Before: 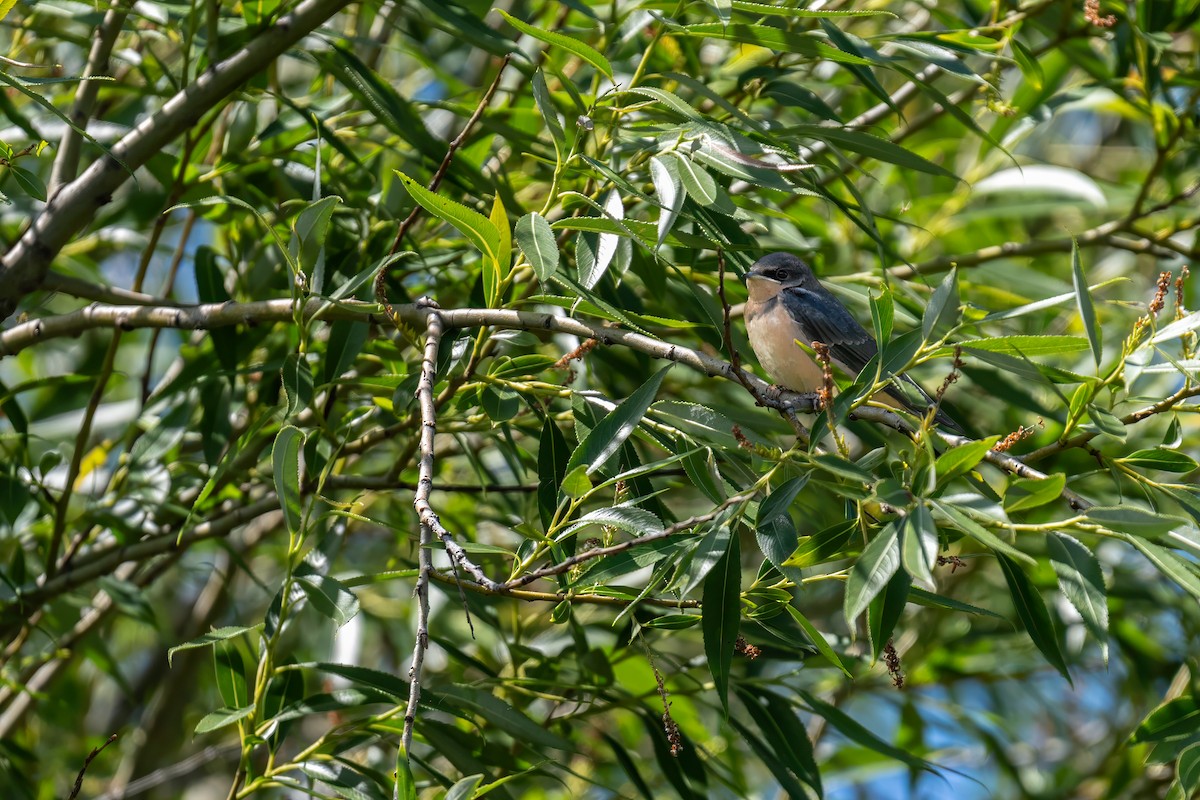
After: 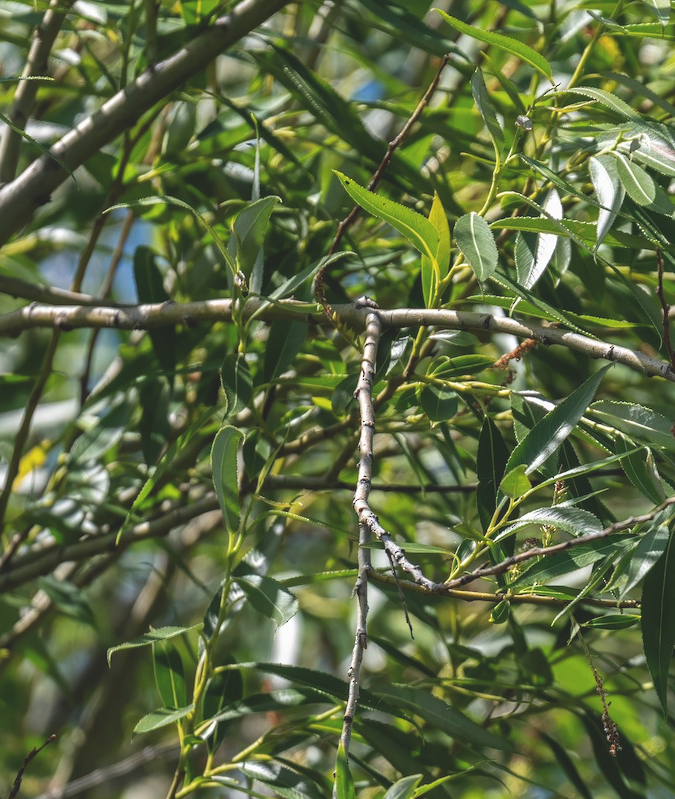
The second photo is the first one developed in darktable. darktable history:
crop: left 5.114%, right 38.589%
exposure: black level correction -0.015, compensate highlight preservation false
